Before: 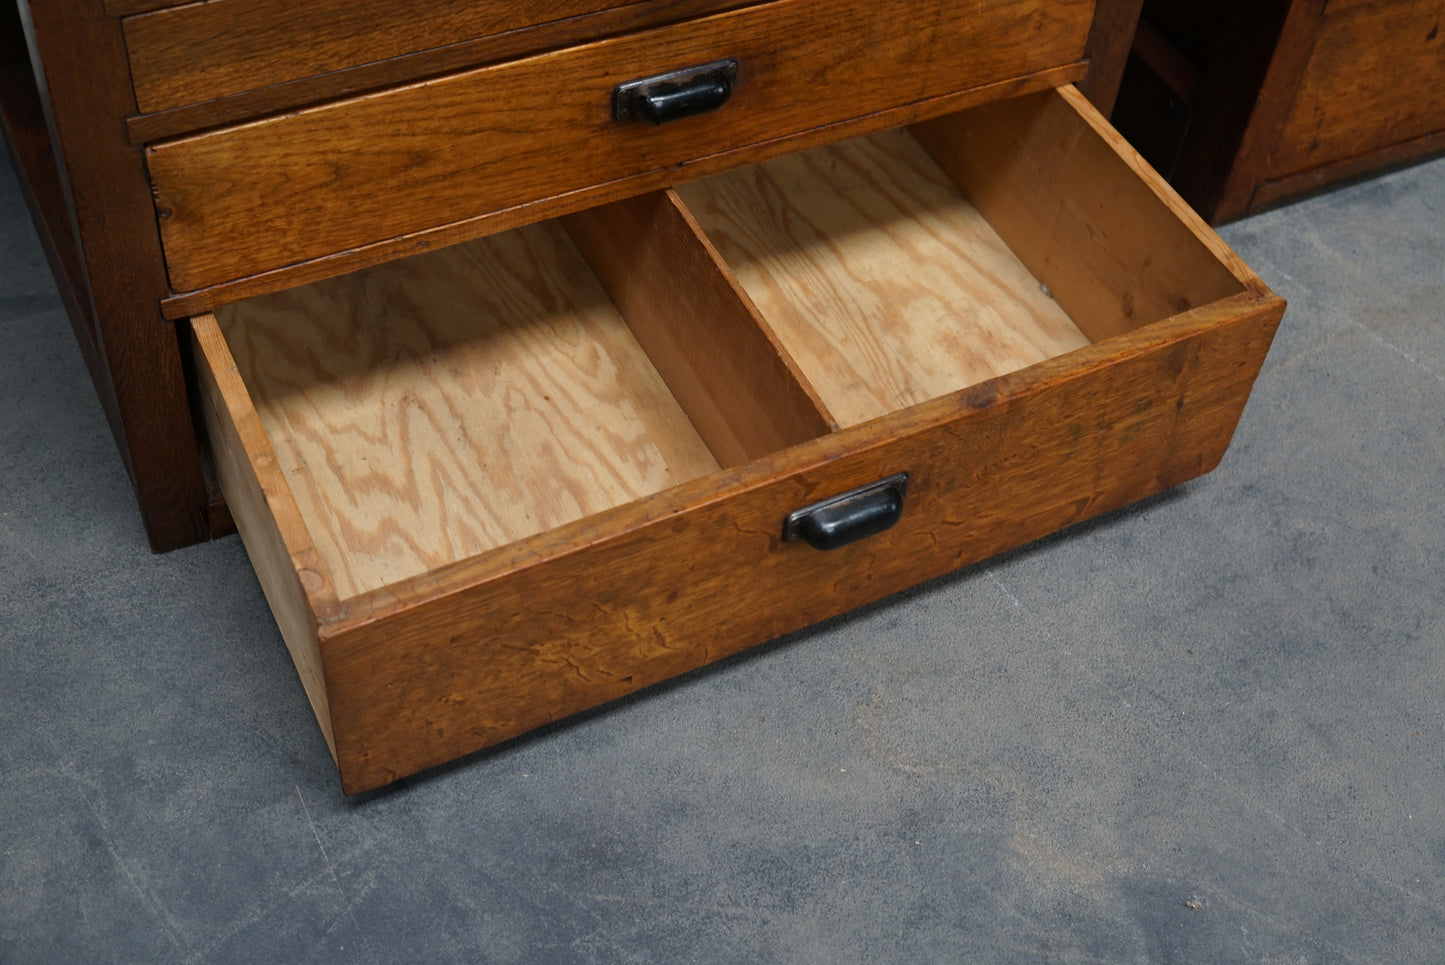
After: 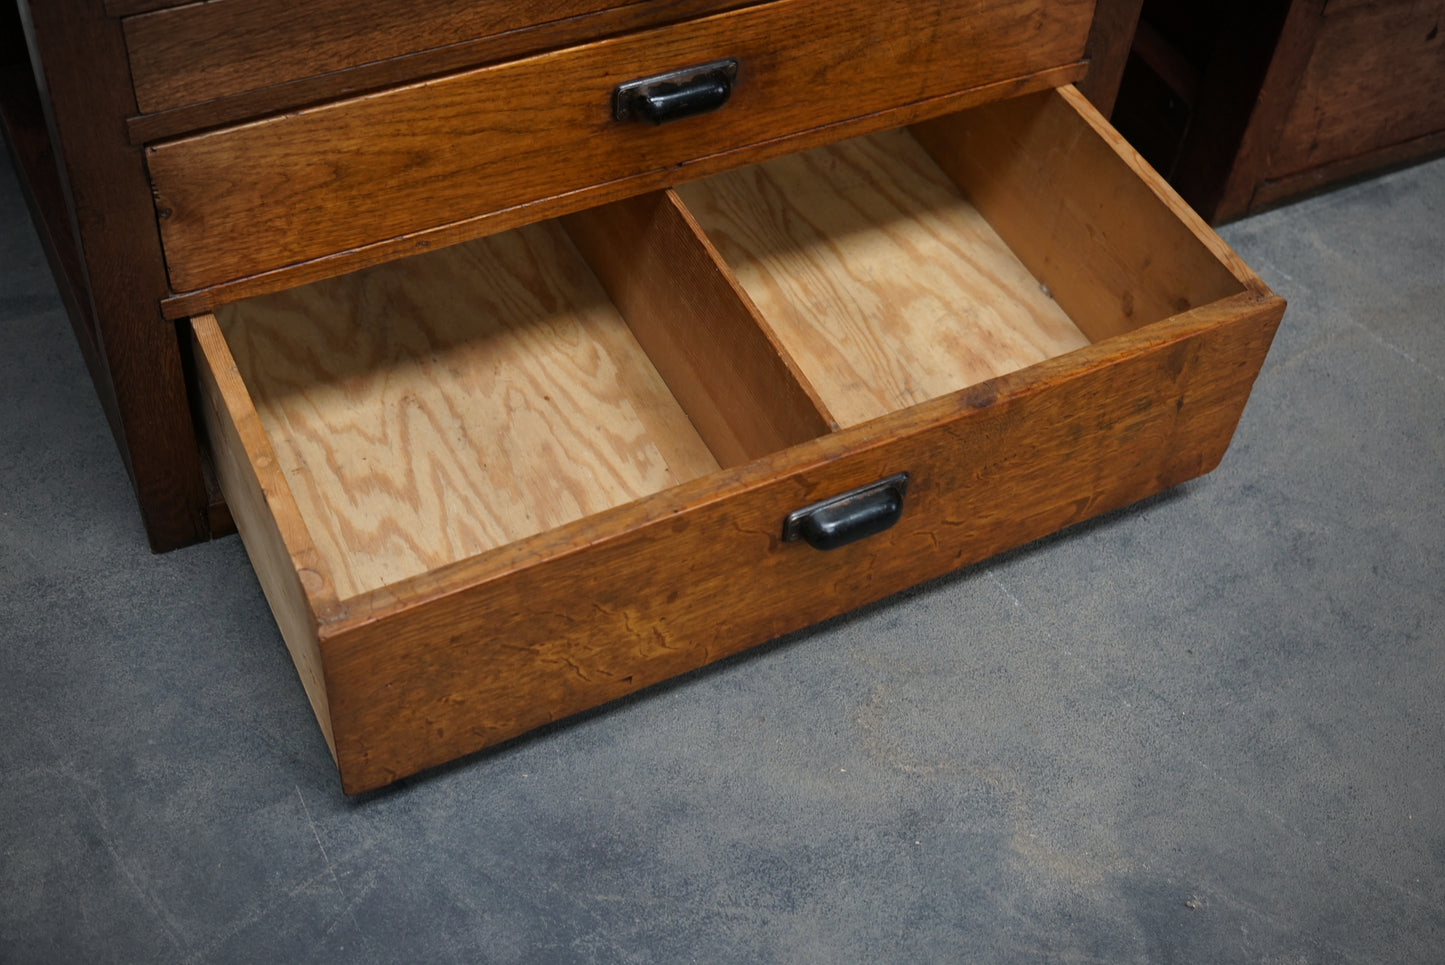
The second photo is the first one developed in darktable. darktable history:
vignetting: fall-off start 67.15%, width/height ratio 1.016, unbound false
